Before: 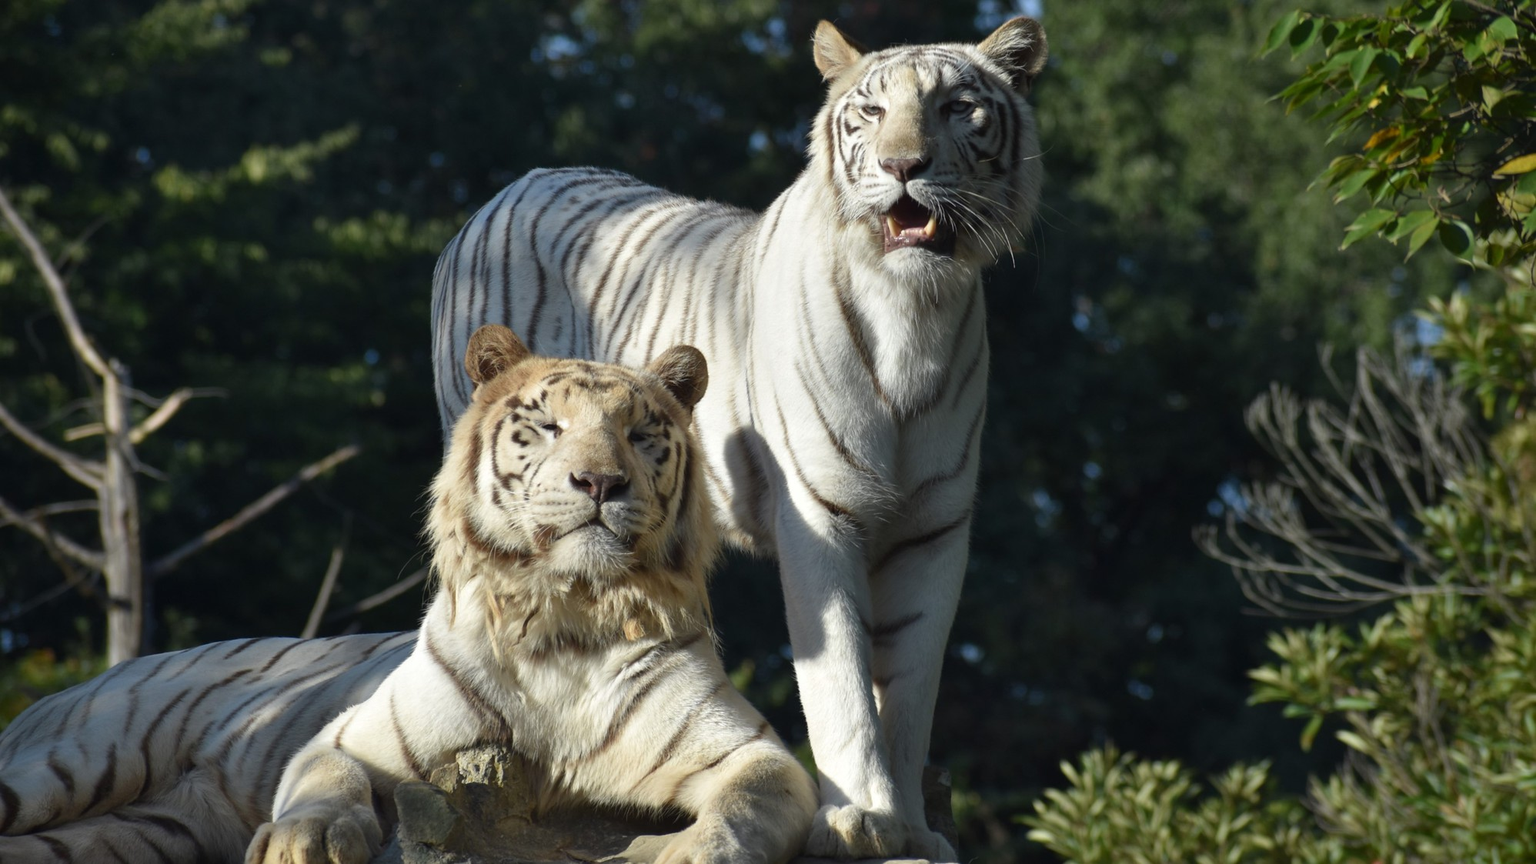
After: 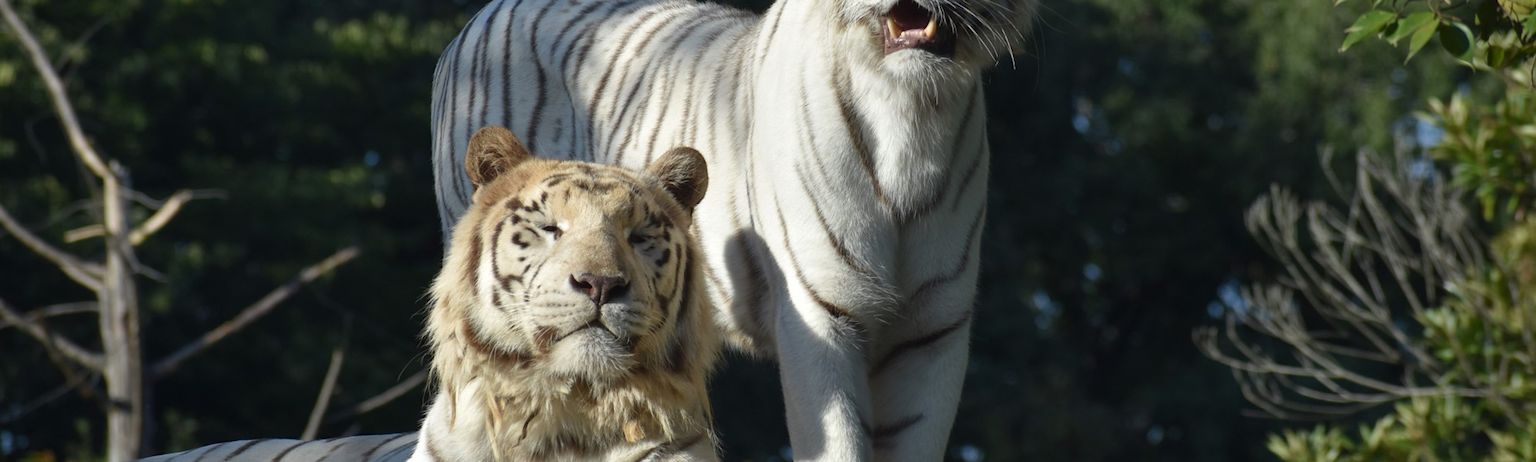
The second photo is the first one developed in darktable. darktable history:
exposure: compensate highlight preservation false
crop and rotate: top 23.043%, bottom 23.437%
